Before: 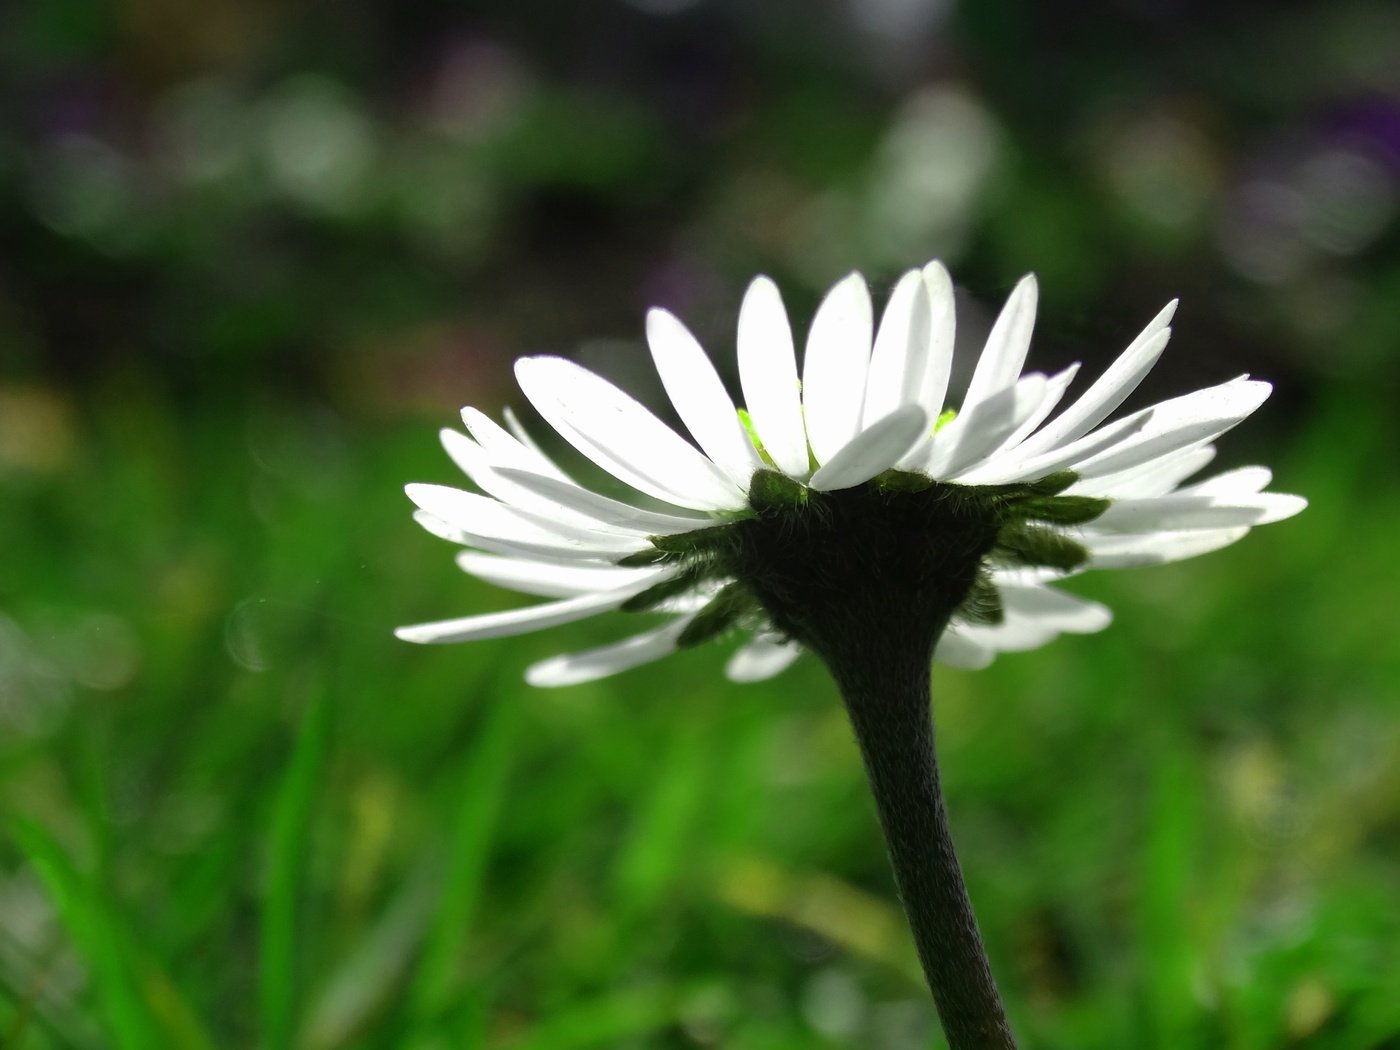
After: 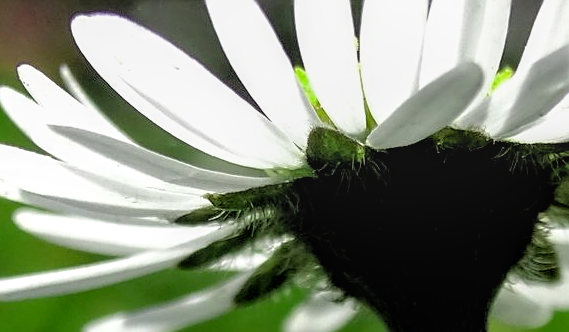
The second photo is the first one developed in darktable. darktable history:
crop: left 31.708%, top 32.633%, right 27.632%, bottom 35.705%
local contrast: on, module defaults
sharpen: on, module defaults
haze removal: strength 0.3, distance 0.25, adaptive false
tone equalizer: -8 EV 0.289 EV, -7 EV 0.431 EV, -6 EV 0.395 EV, -5 EV 0.234 EV, -3 EV -0.284 EV, -2 EV -0.396 EV, -1 EV -0.433 EV, +0 EV -0.264 EV, edges refinement/feathering 500, mask exposure compensation -1.57 EV, preserve details no
exposure: exposure 0.422 EV, compensate highlight preservation false
filmic rgb: black relative exposure -6.33 EV, white relative exposure 2.8 EV, target black luminance 0%, hardness 4.59, latitude 67.4%, contrast 1.295, shadows ↔ highlights balance -3.27%
shadows and highlights: shadows 25.61, highlights -25.63
